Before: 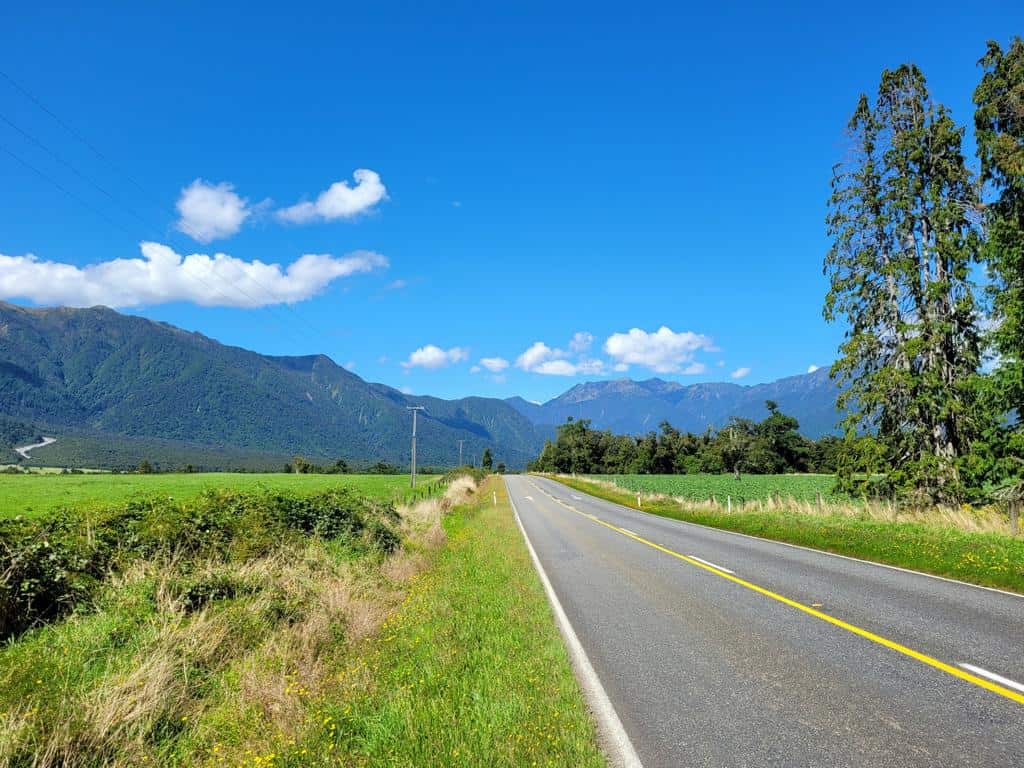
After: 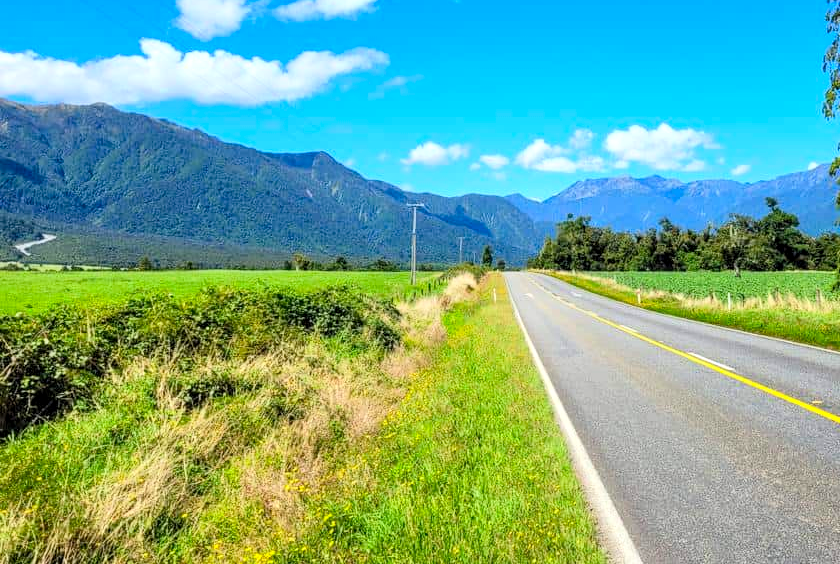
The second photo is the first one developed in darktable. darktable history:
crop: top 26.477%, right 17.95%
contrast brightness saturation: contrast 0.245, brightness 0.262, saturation 0.379
exposure: black level correction 0.002, exposure -0.204 EV, compensate exposure bias true, compensate highlight preservation false
local contrast: on, module defaults
